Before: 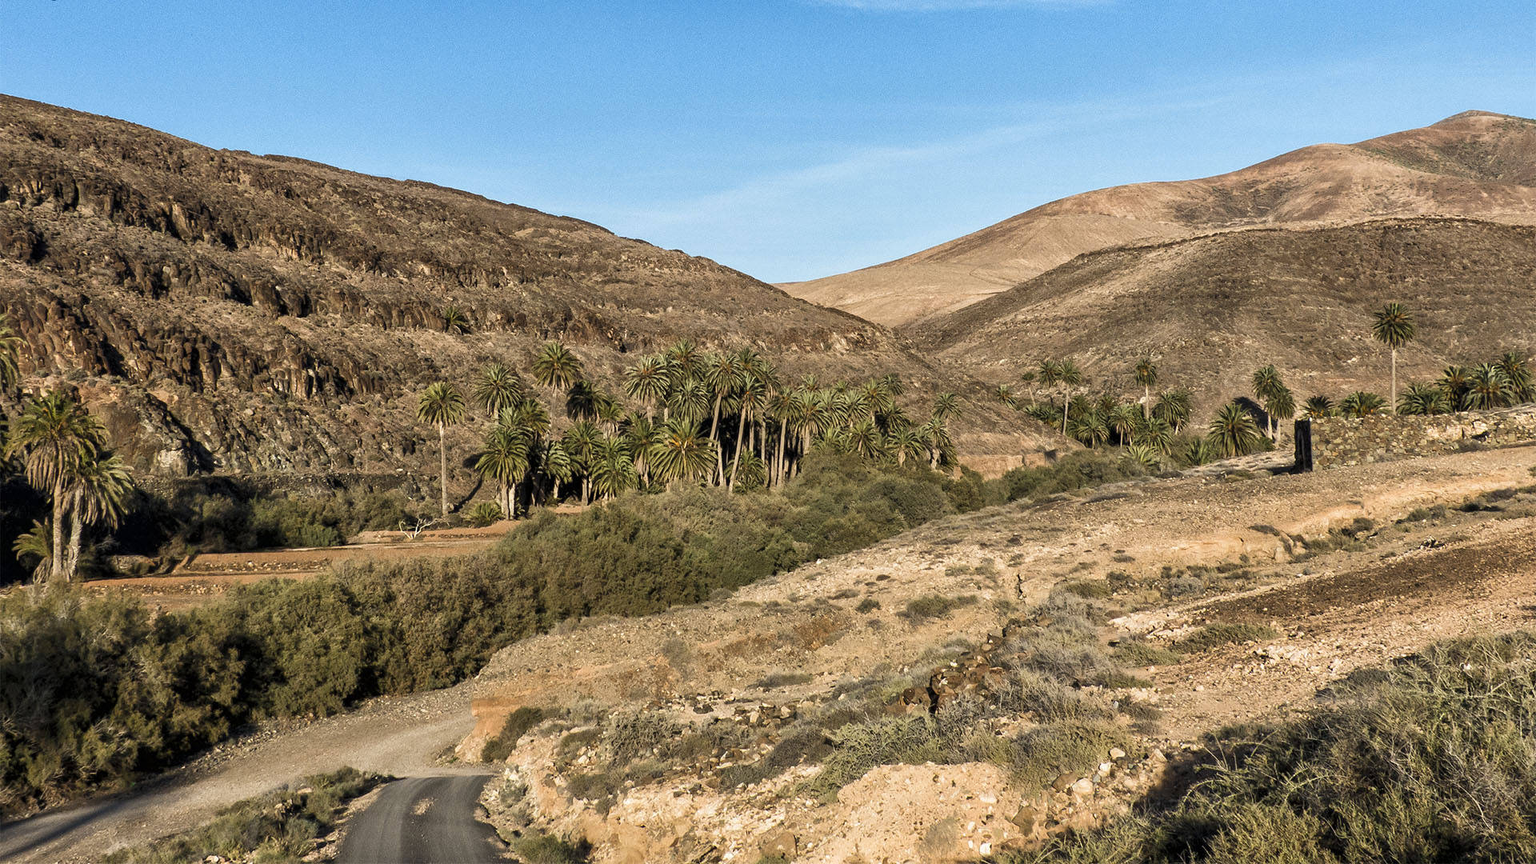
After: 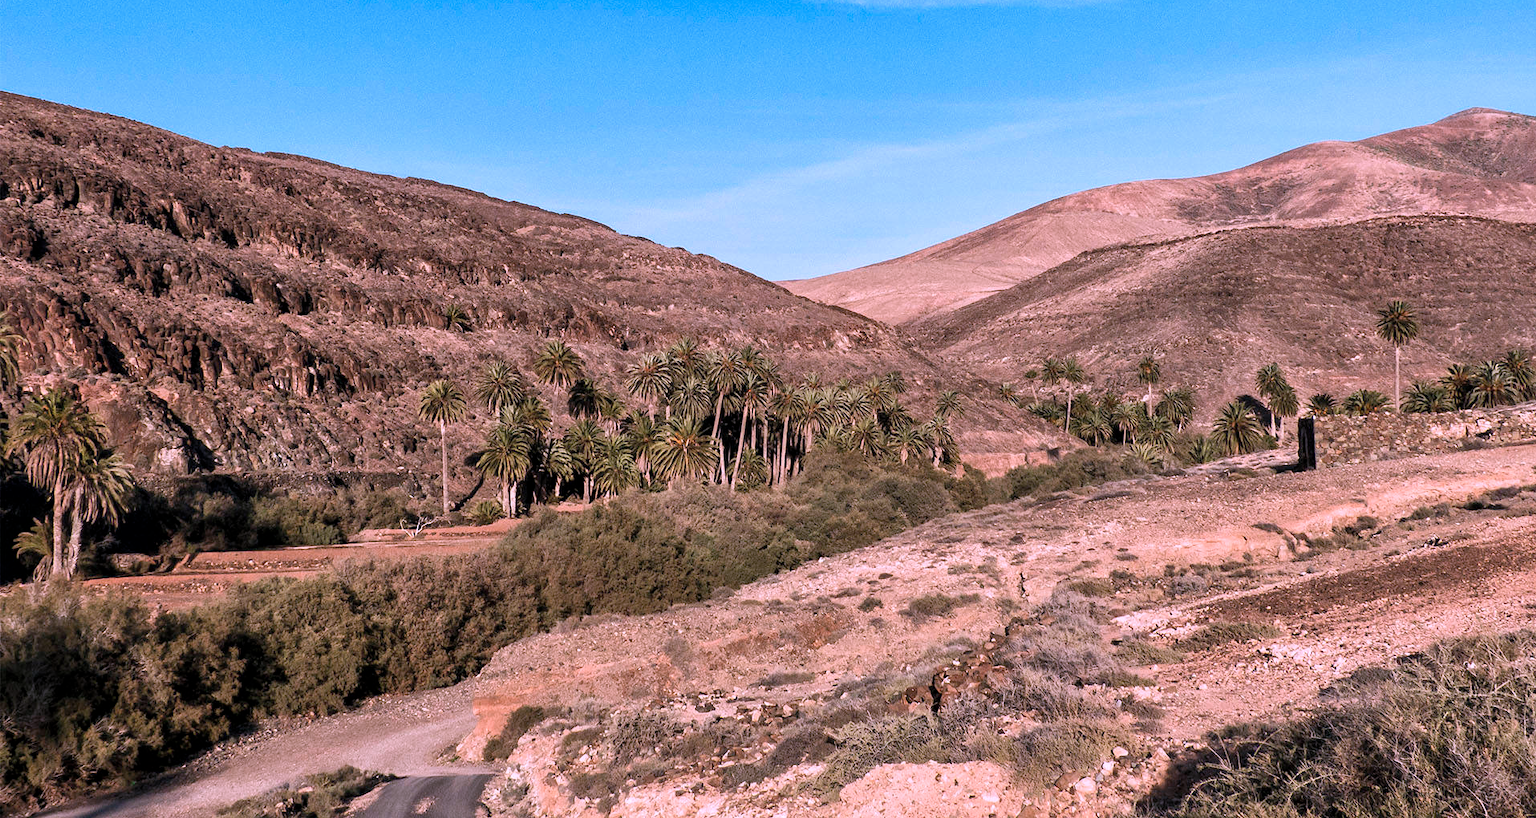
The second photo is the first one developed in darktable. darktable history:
crop: top 0.408%, right 0.257%, bottom 5.073%
color correction: highlights a* 15.17, highlights b* -25.45
